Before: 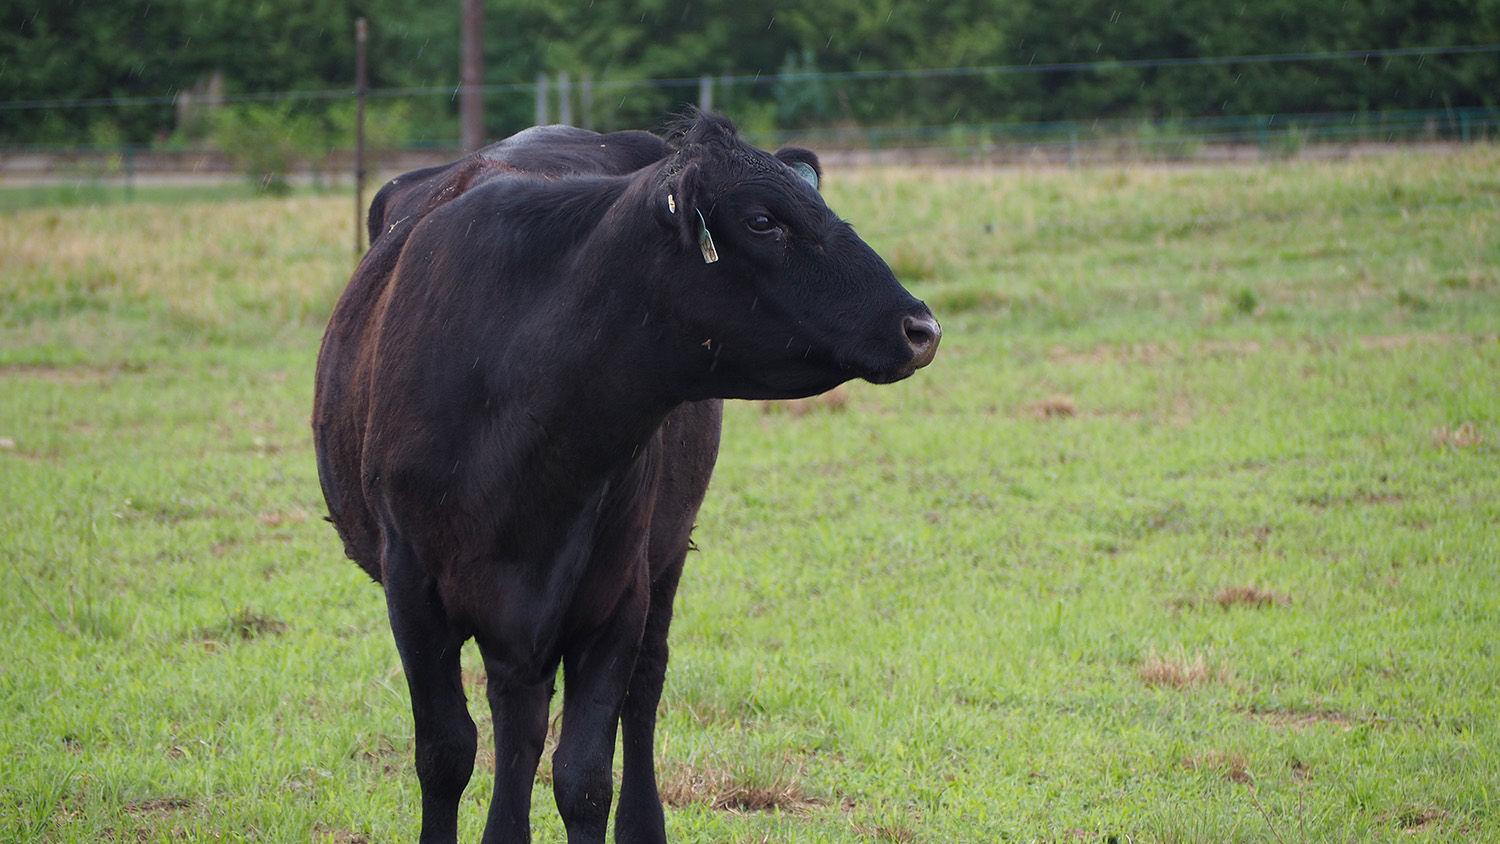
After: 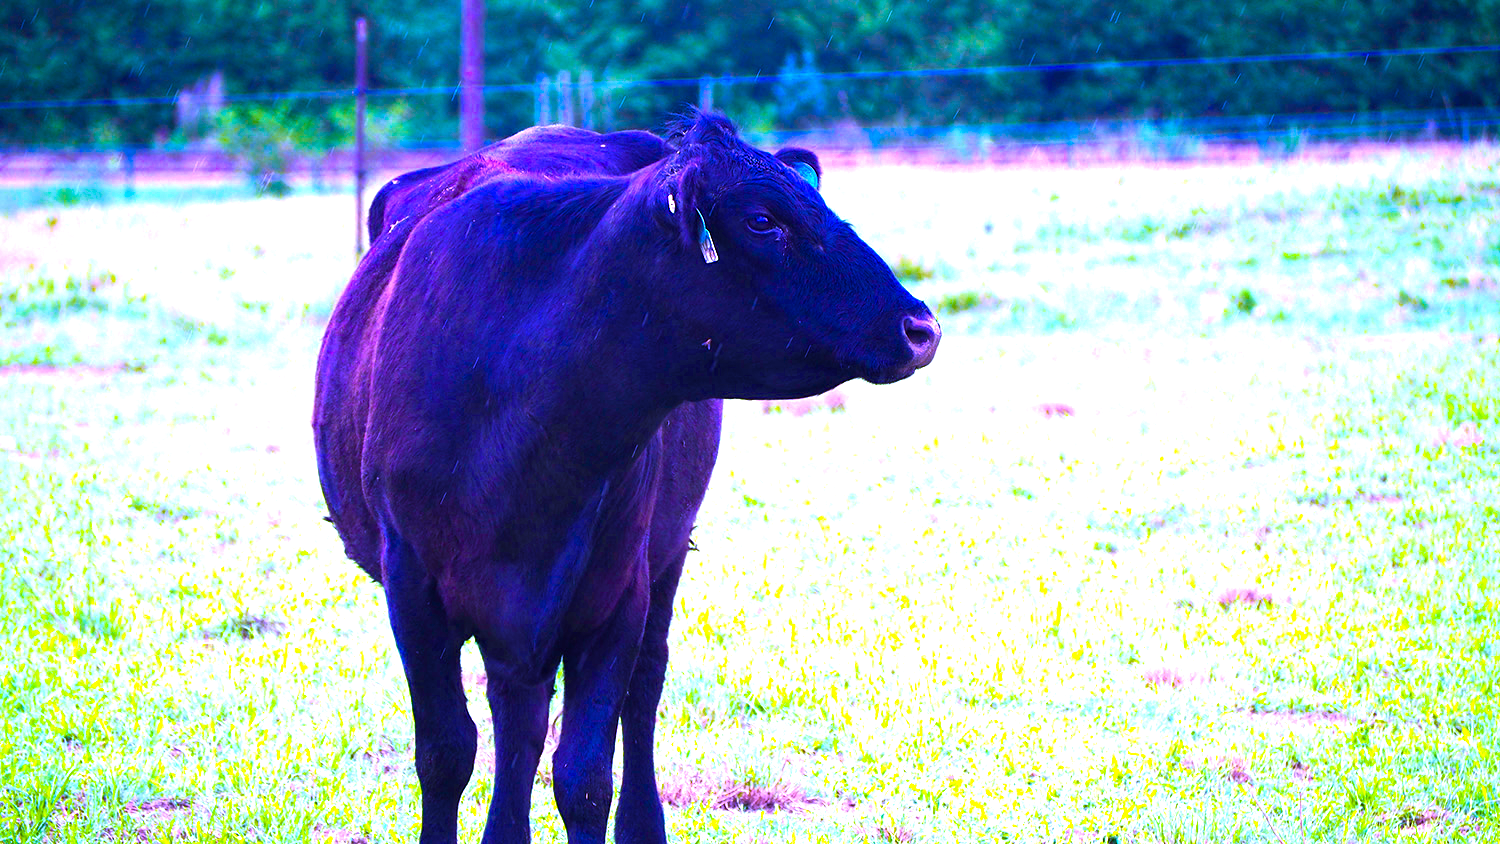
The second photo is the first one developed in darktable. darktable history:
exposure: black level correction 0, exposure 0.7 EV, compensate exposure bias true, compensate highlight preservation false
white balance: red 0.98, blue 1.61
color balance rgb: linear chroma grading › shadows -40%, linear chroma grading › highlights 40%, linear chroma grading › global chroma 45%, linear chroma grading › mid-tones -30%, perceptual saturation grading › global saturation 55%, perceptual saturation grading › highlights -50%, perceptual saturation grading › mid-tones 40%, perceptual saturation grading › shadows 30%, perceptual brilliance grading › global brilliance 20%, perceptual brilliance grading › shadows -40%, global vibrance 35%
velvia: on, module defaults
